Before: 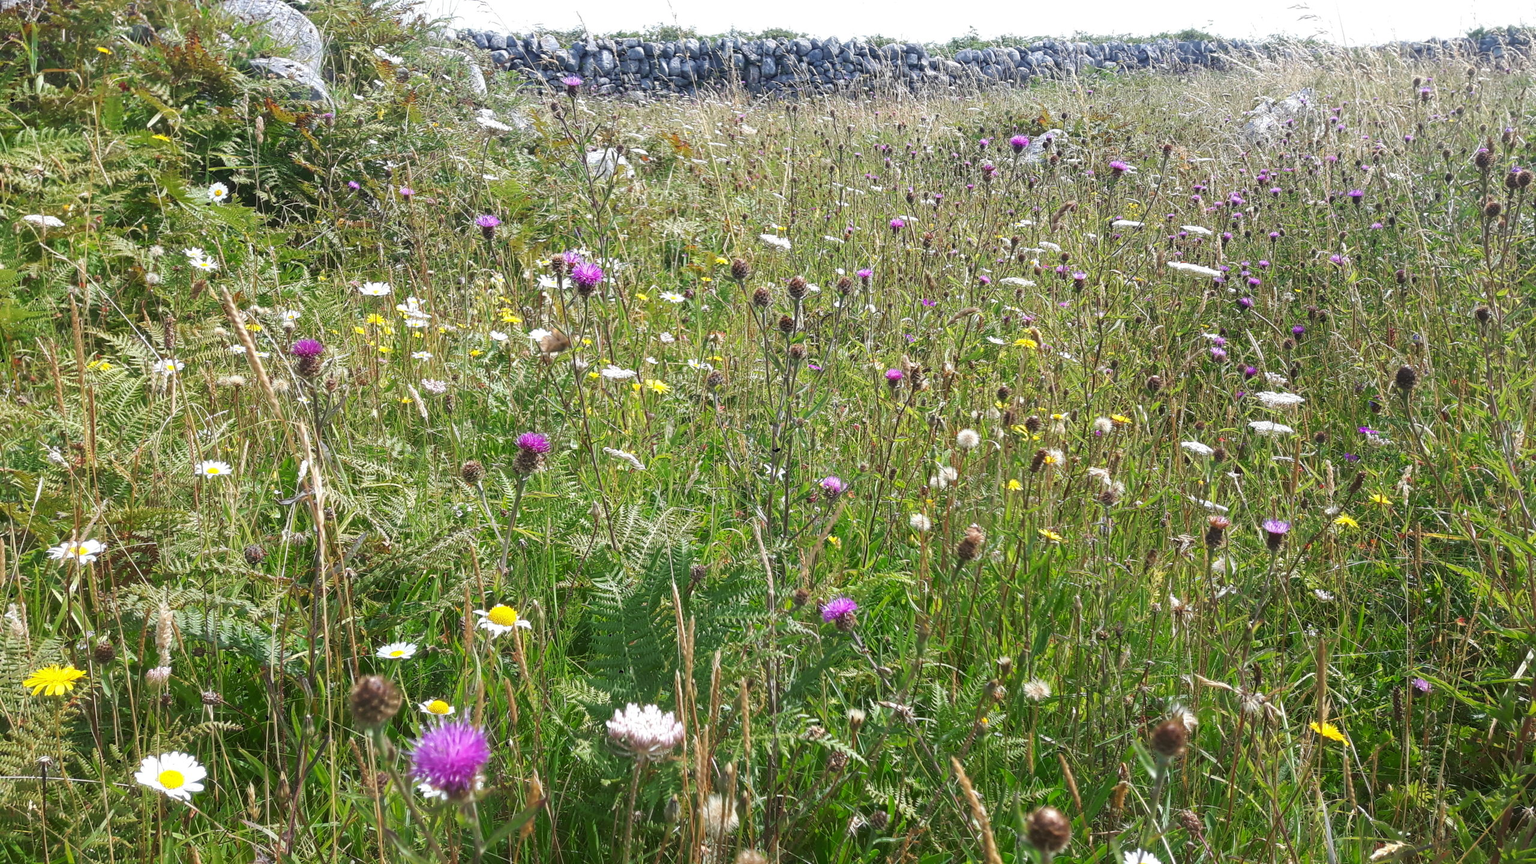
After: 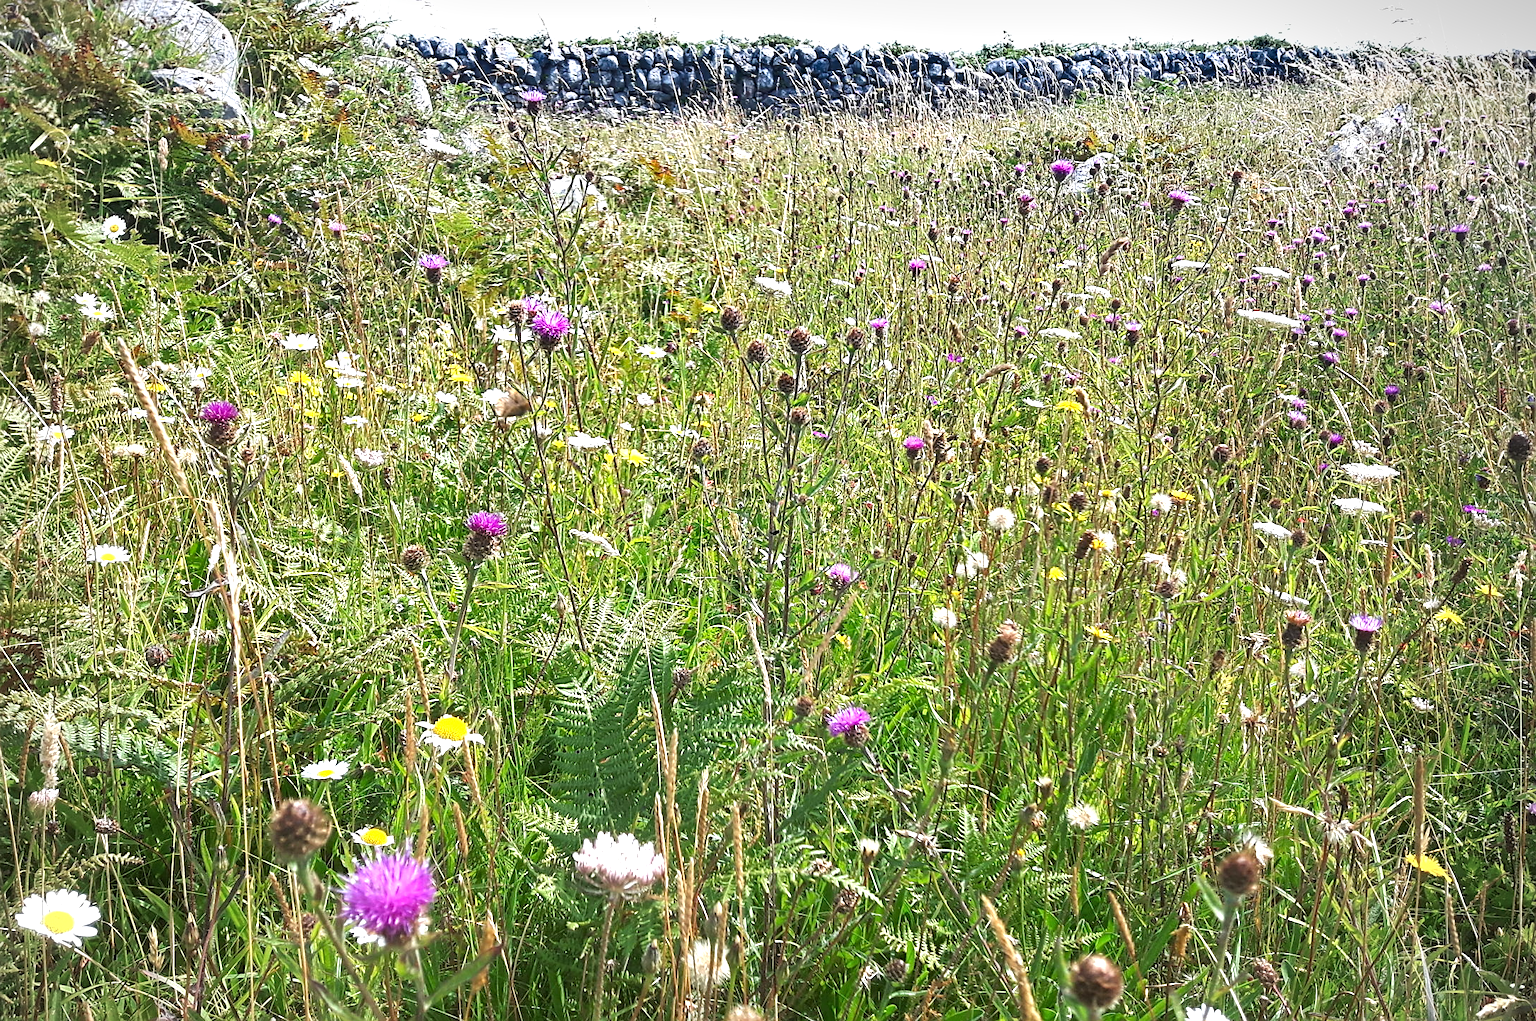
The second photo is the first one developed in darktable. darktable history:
shadows and highlights: low approximation 0.01, soften with gaussian
crop: left 7.966%, right 7.469%
vignetting: fall-off radius 61.24%
tone equalizer: -8 EV -0.382 EV, -7 EV -0.379 EV, -6 EV -0.32 EV, -5 EV -0.207 EV, -3 EV 0.235 EV, -2 EV 0.31 EV, -1 EV 0.41 EV, +0 EV 0.402 EV
exposure: exposure 0.296 EV, compensate highlight preservation false
local contrast: mode bilateral grid, contrast 9, coarseness 24, detail 115%, midtone range 0.2
sharpen: on, module defaults
